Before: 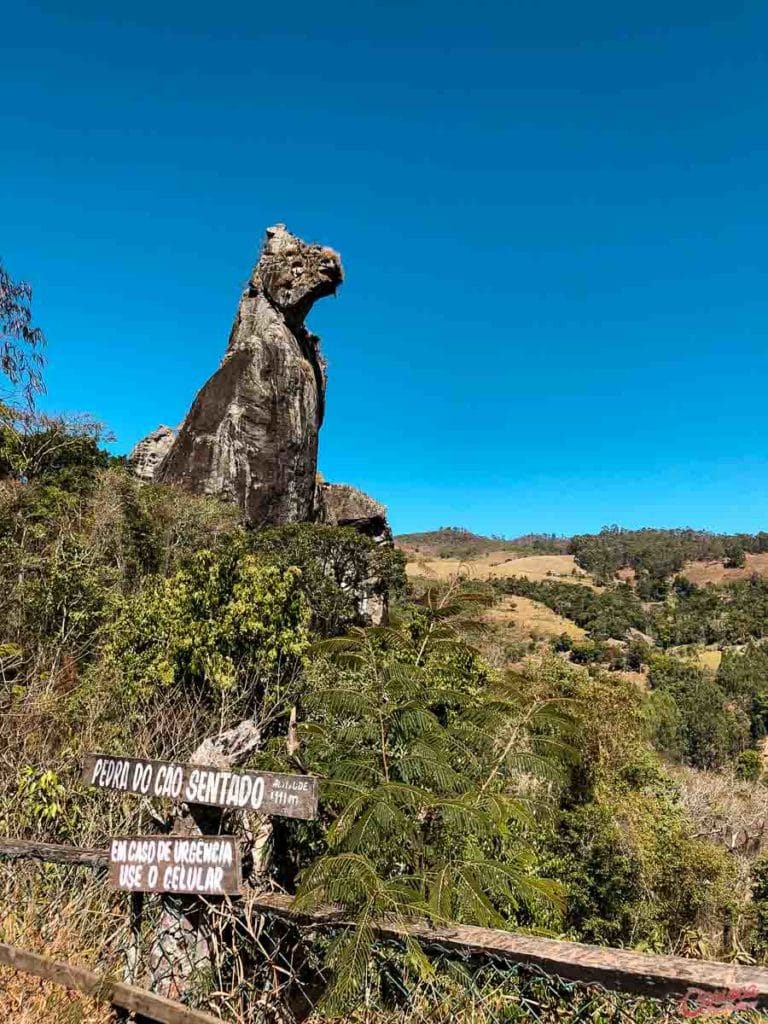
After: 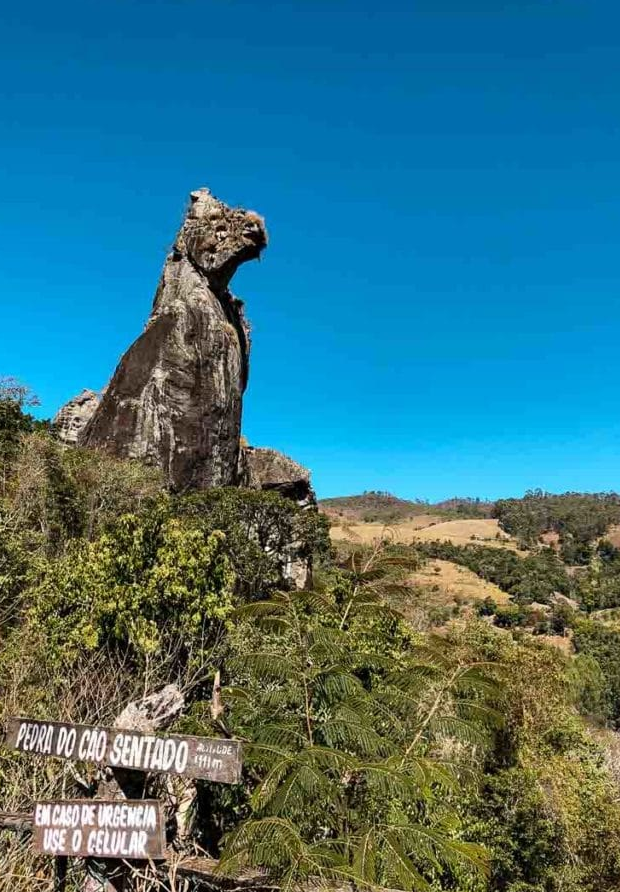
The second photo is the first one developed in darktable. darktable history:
crop: left 9.914%, top 3.588%, right 9.273%, bottom 9.231%
